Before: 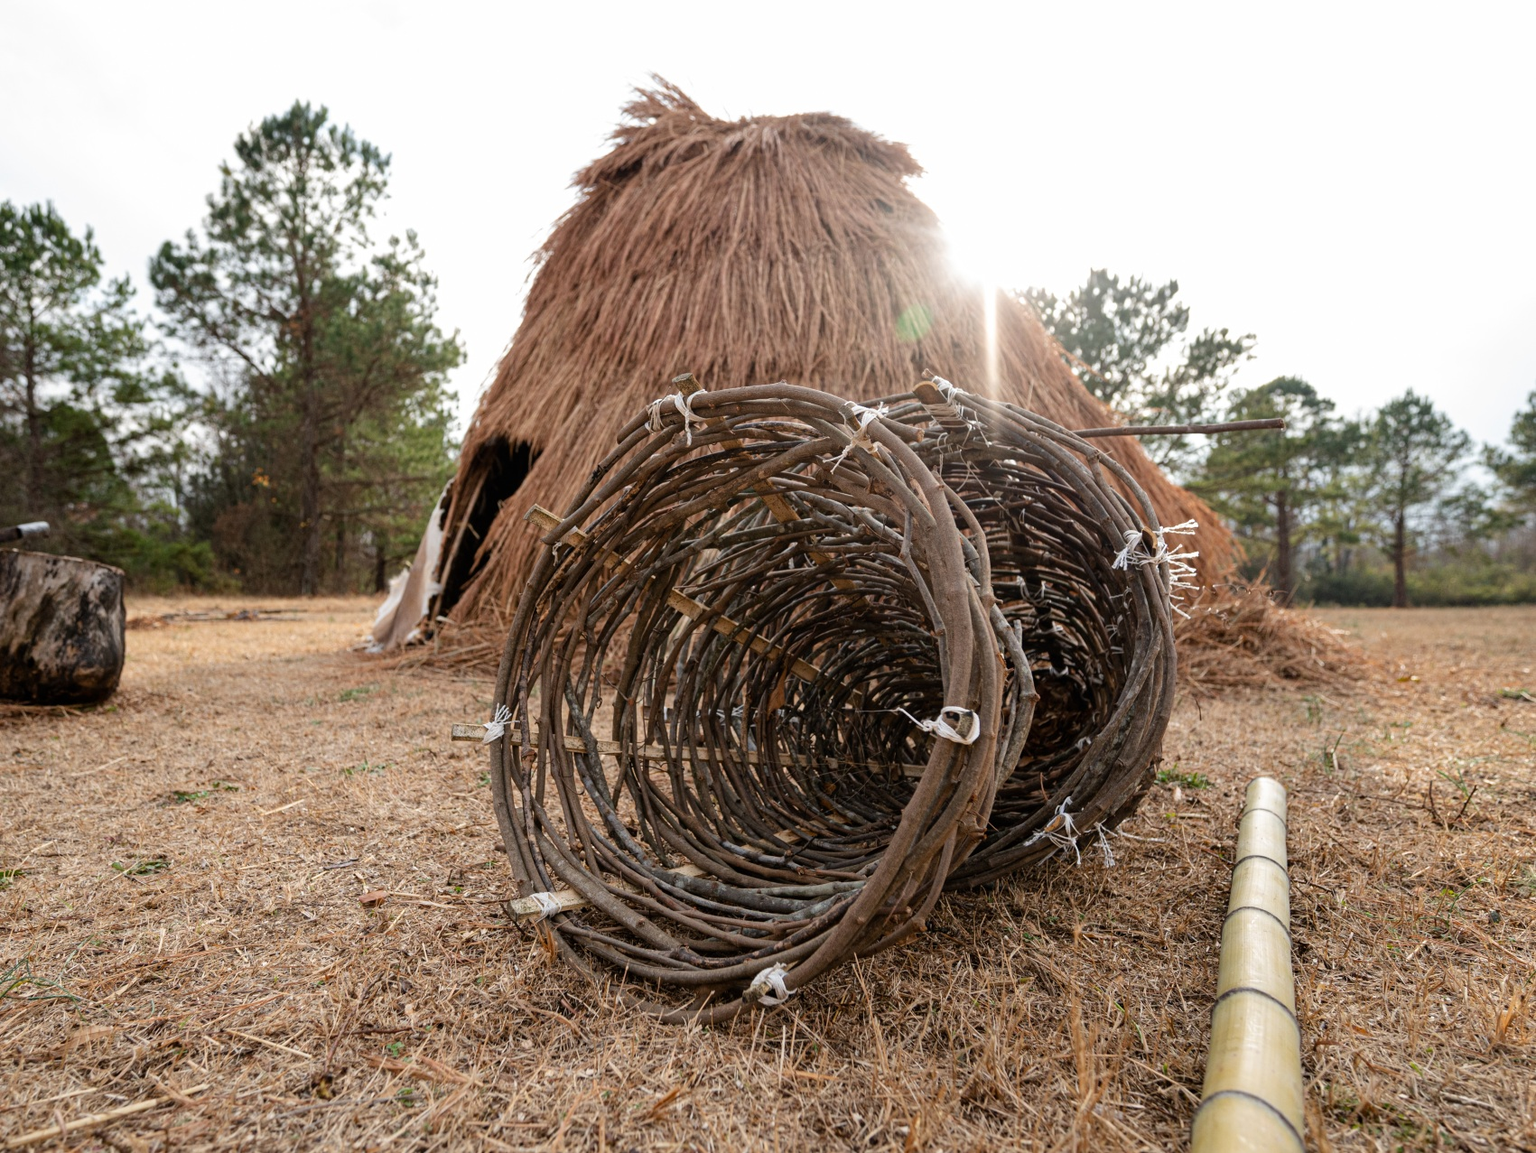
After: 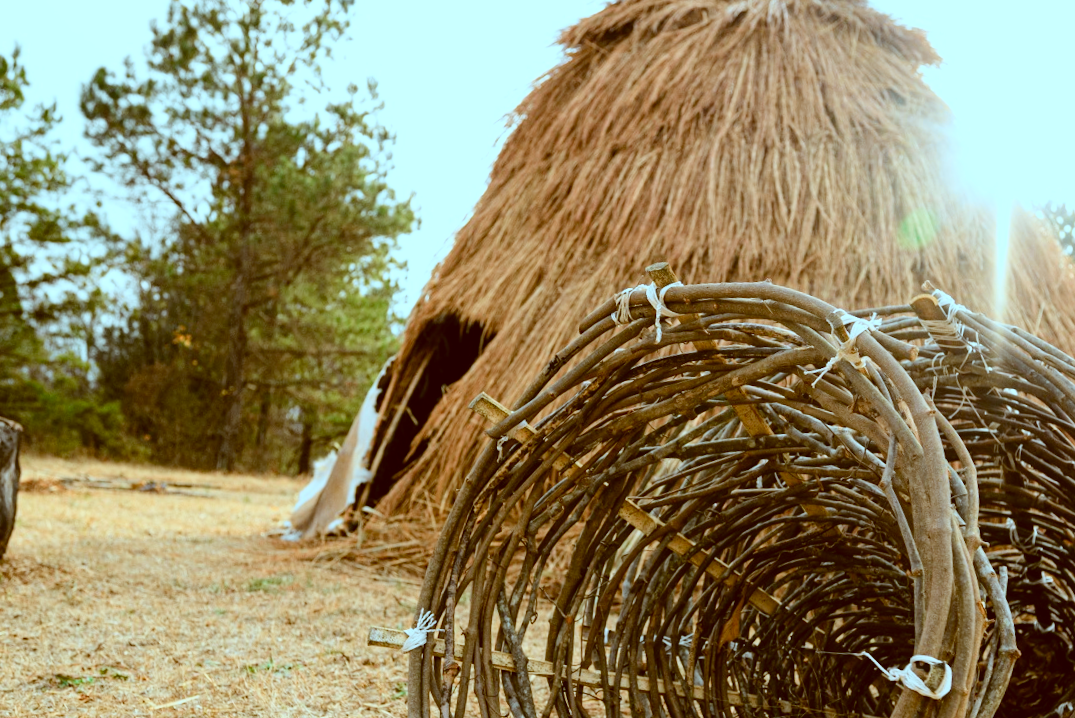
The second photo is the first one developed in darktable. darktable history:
crop and rotate: angle -4.99°, left 2.122%, top 6.945%, right 27.566%, bottom 30.519%
color correction: highlights a* -14.62, highlights b* -16.22, shadows a* 10.12, shadows b* 29.4
tone curve: curves: ch0 [(0, 0.012) (0.093, 0.11) (0.345, 0.425) (0.457, 0.562) (0.628, 0.738) (0.839, 0.909) (0.998, 0.978)]; ch1 [(0, 0) (0.437, 0.408) (0.472, 0.47) (0.502, 0.497) (0.527, 0.523) (0.568, 0.577) (0.62, 0.66) (0.669, 0.748) (0.859, 0.899) (1, 1)]; ch2 [(0, 0) (0.33, 0.301) (0.421, 0.443) (0.473, 0.498) (0.509, 0.502) (0.535, 0.545) (0.549, 0.576) (0.644, 0.703) (1, 1)], color space Lab, independent channels, preserve colors none
